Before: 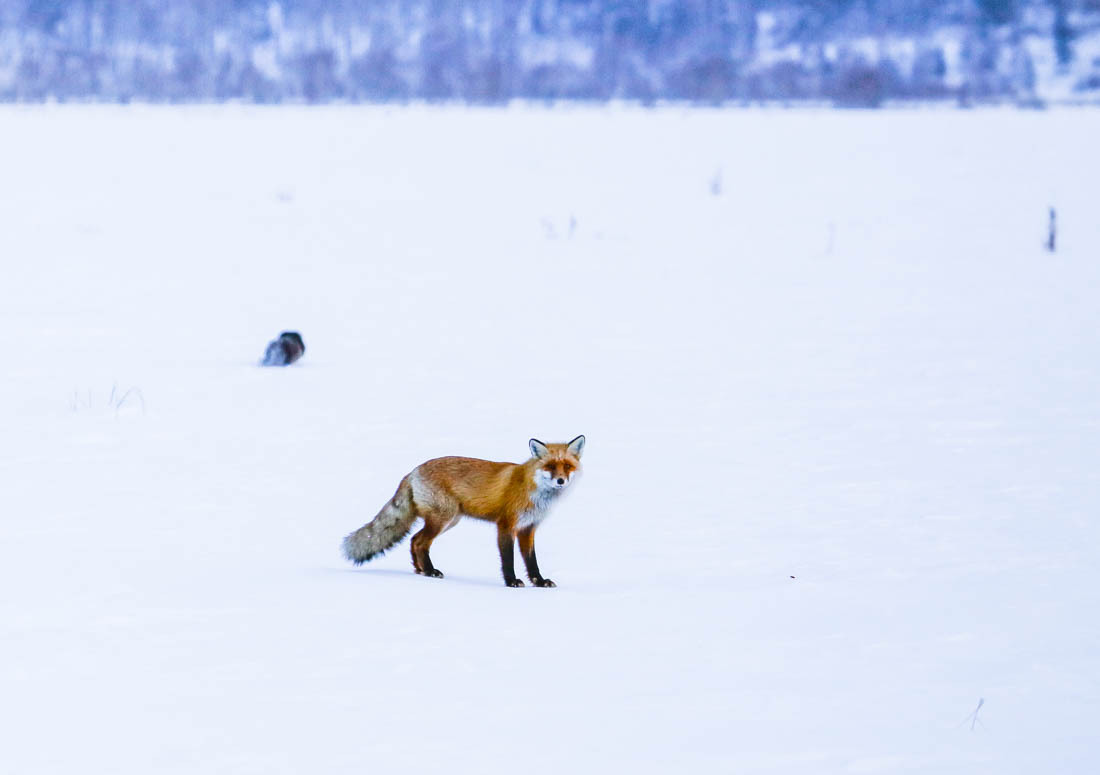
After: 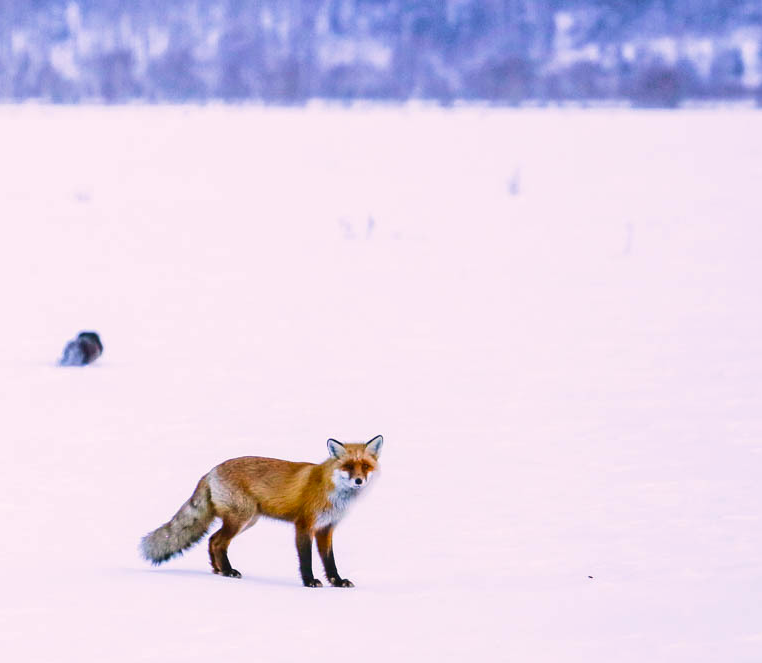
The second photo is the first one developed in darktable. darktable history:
crop: left 18.447%, right 12.225%, bottom 14.409%
velvia: strength 15.56%
color correction: highlights a* 7.59, highlights b* 4.27
